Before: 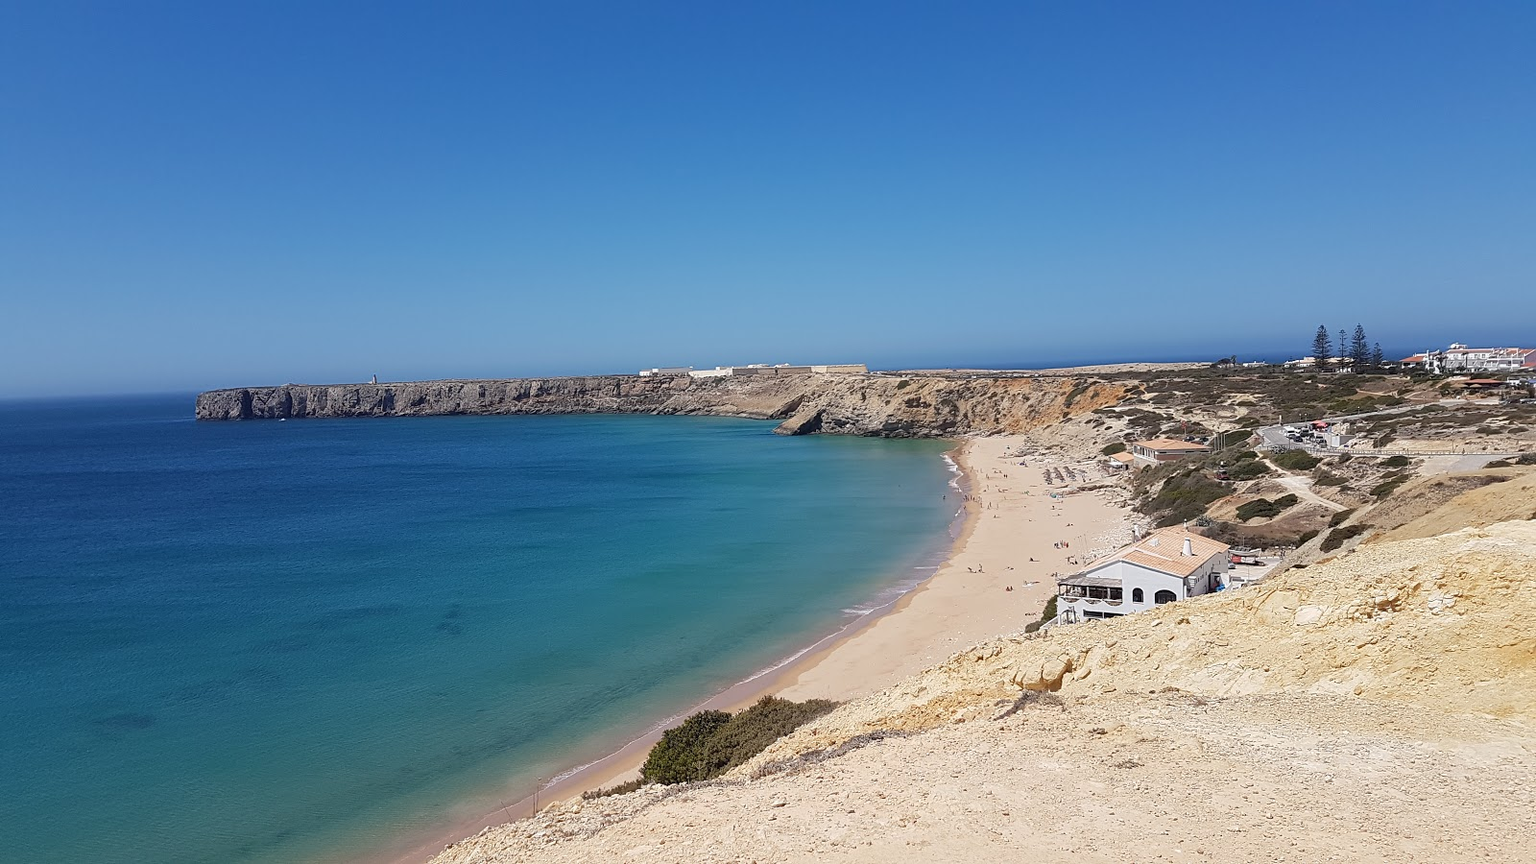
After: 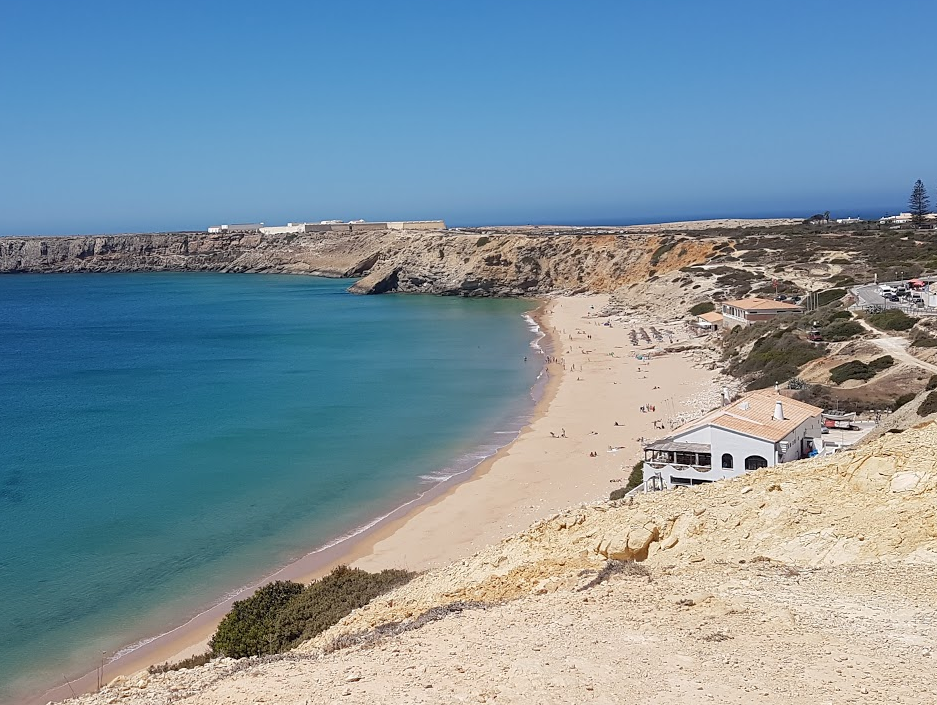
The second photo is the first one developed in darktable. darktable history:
crop and rotate: left 28.736%, top 17.697%, right 12.691%, bottom 3.921%
